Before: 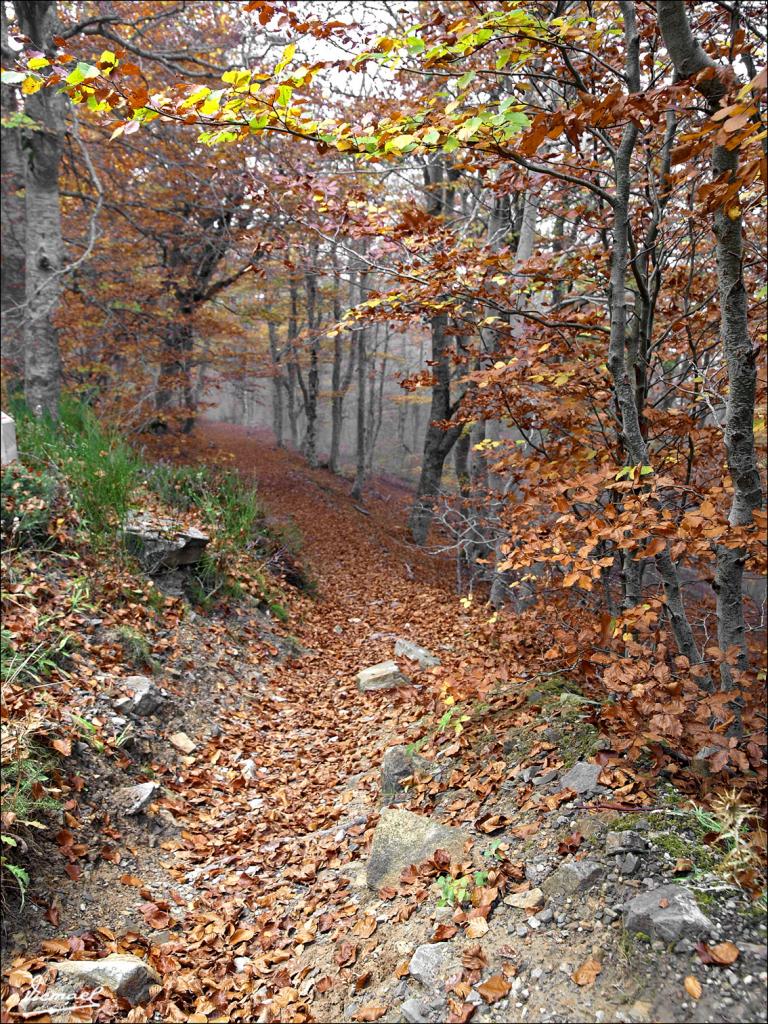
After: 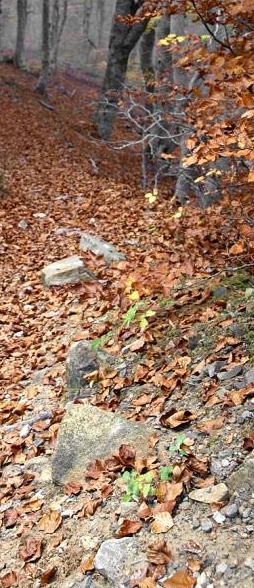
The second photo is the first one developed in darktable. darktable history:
crop: left 41.032%, top 39.555%, right 25.839%, bottom 2.977%
contrast brightness saturation: contrast 0.074
